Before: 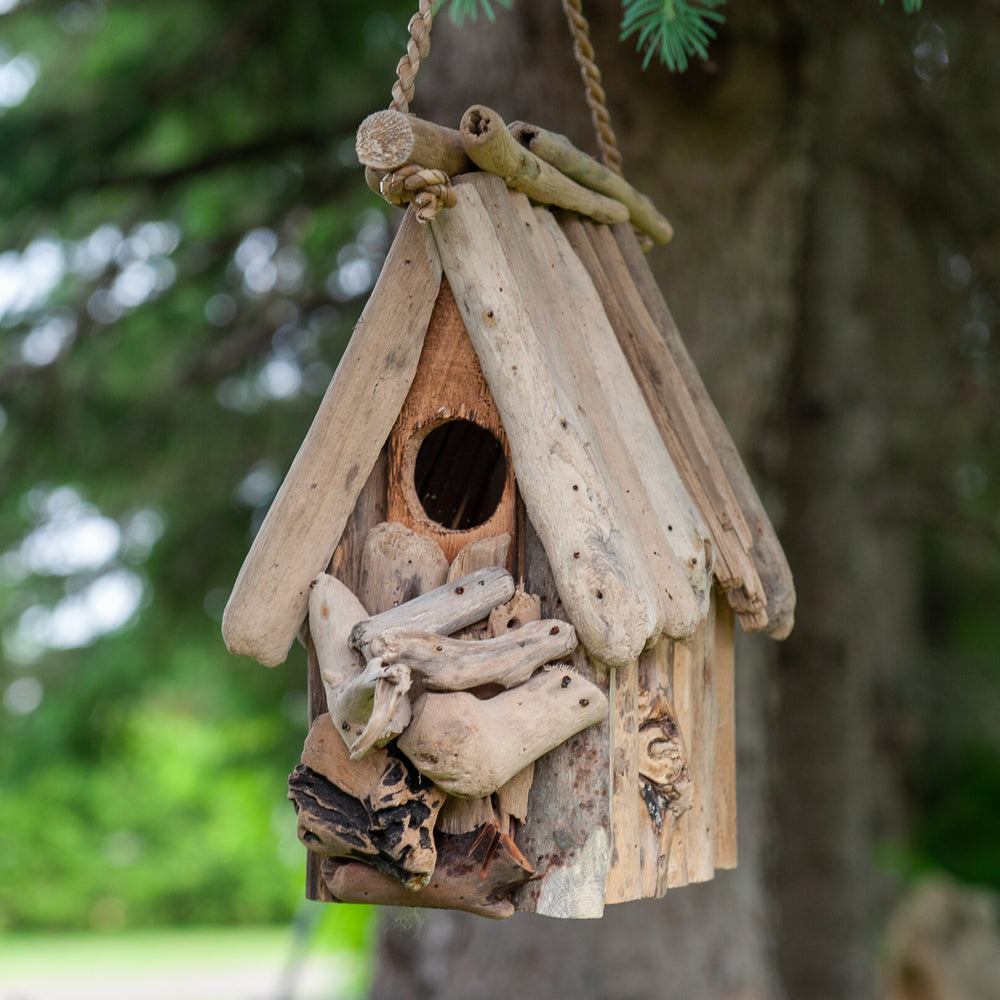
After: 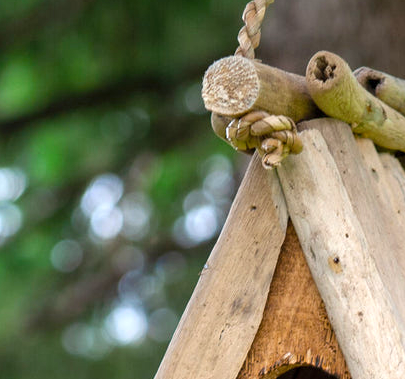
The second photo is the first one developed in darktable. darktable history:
crop: left 15.452%, top 5.459%, right 43.956%, bottom 56.62%
color zones: curves: ch1 [(0.113, 0.438) (0.75, 0.5)]; ch2 [(0.12, 0.526) (0.75, 0.5)]
color balance rgb: perceptual saturation grading › global saturation 20%, global vibrance 20%
exposure: exposure 0.722 EV, compensate highlight preservation false
